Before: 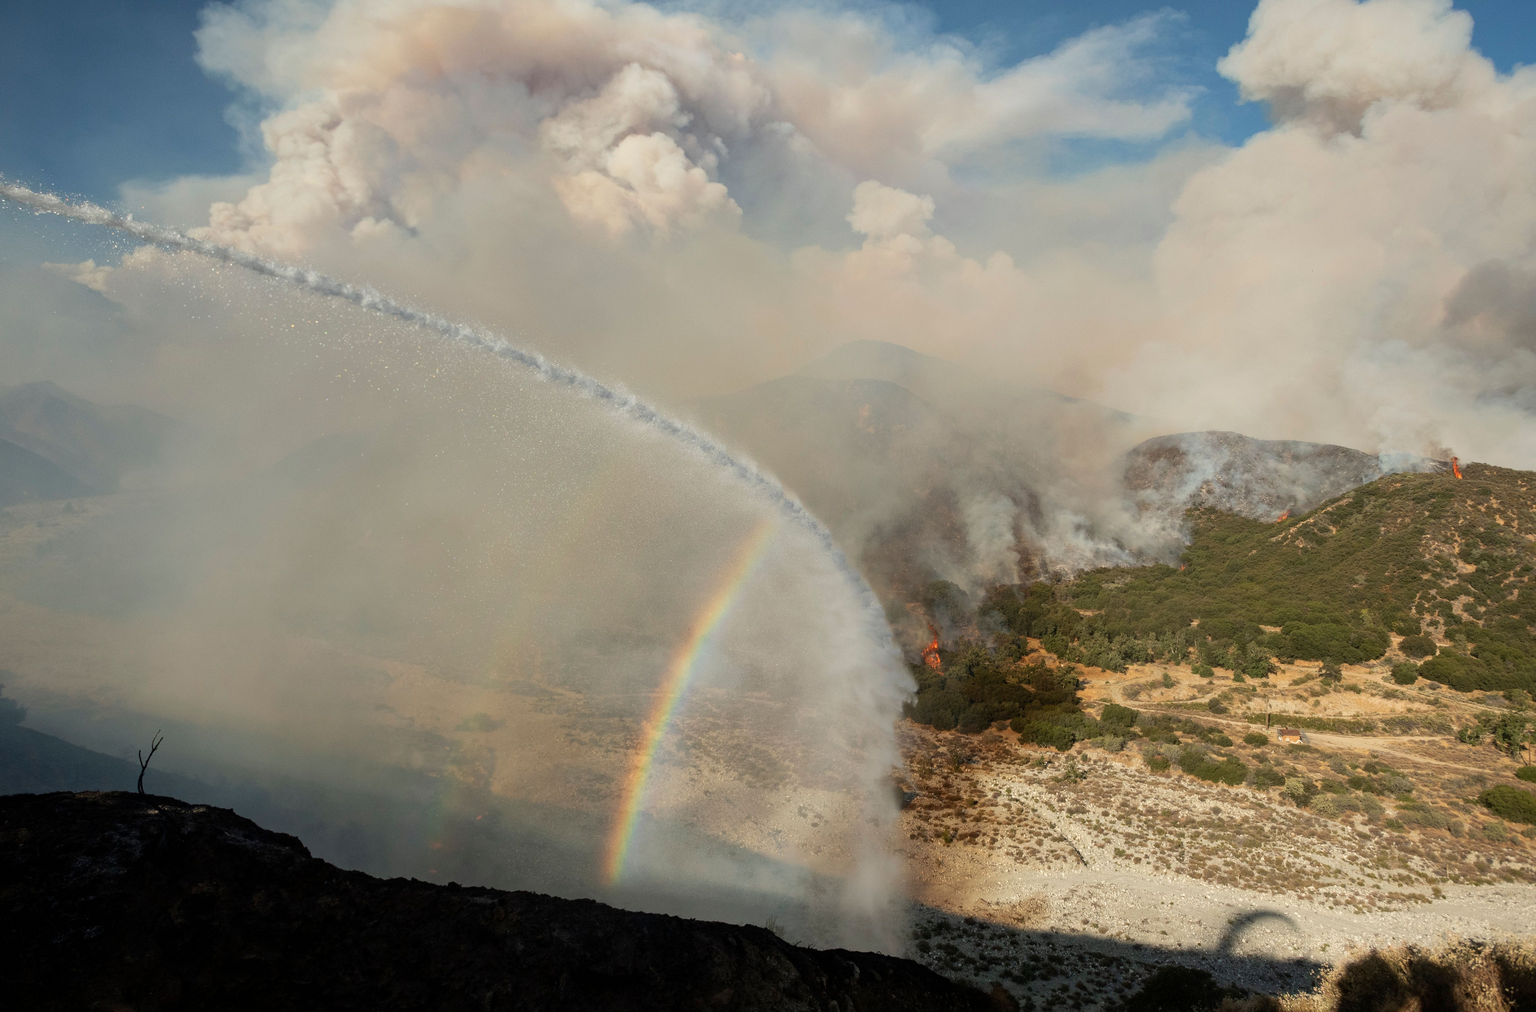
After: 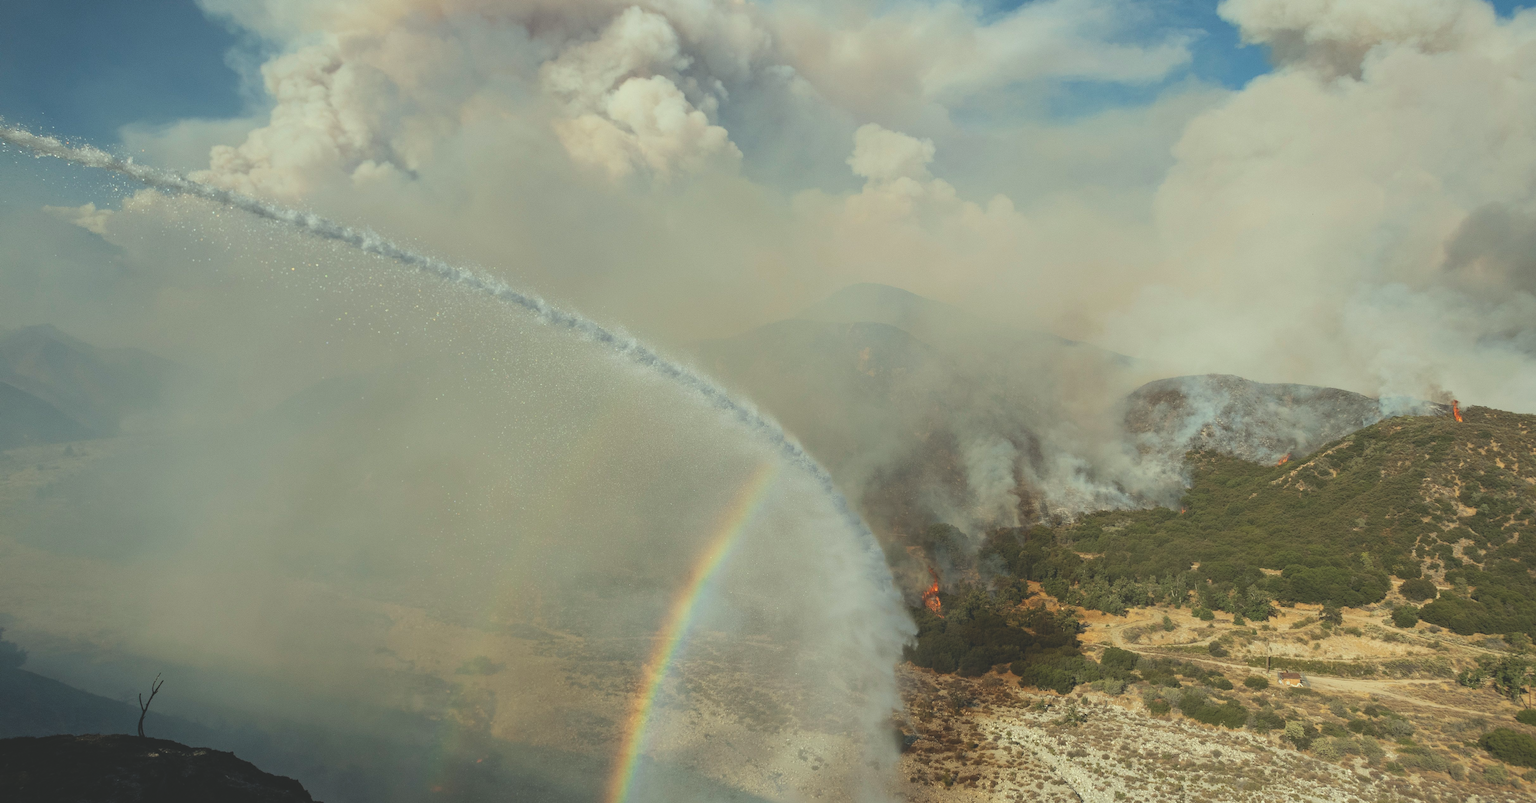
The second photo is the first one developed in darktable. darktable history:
color correction: highlights a* -8, highlights b* 3.1
exposure: black level correction -0.025, exposure -0.117 EV, compensate highlight preservation false
crop and rotate: top 5.667%, bottom 14.937%
